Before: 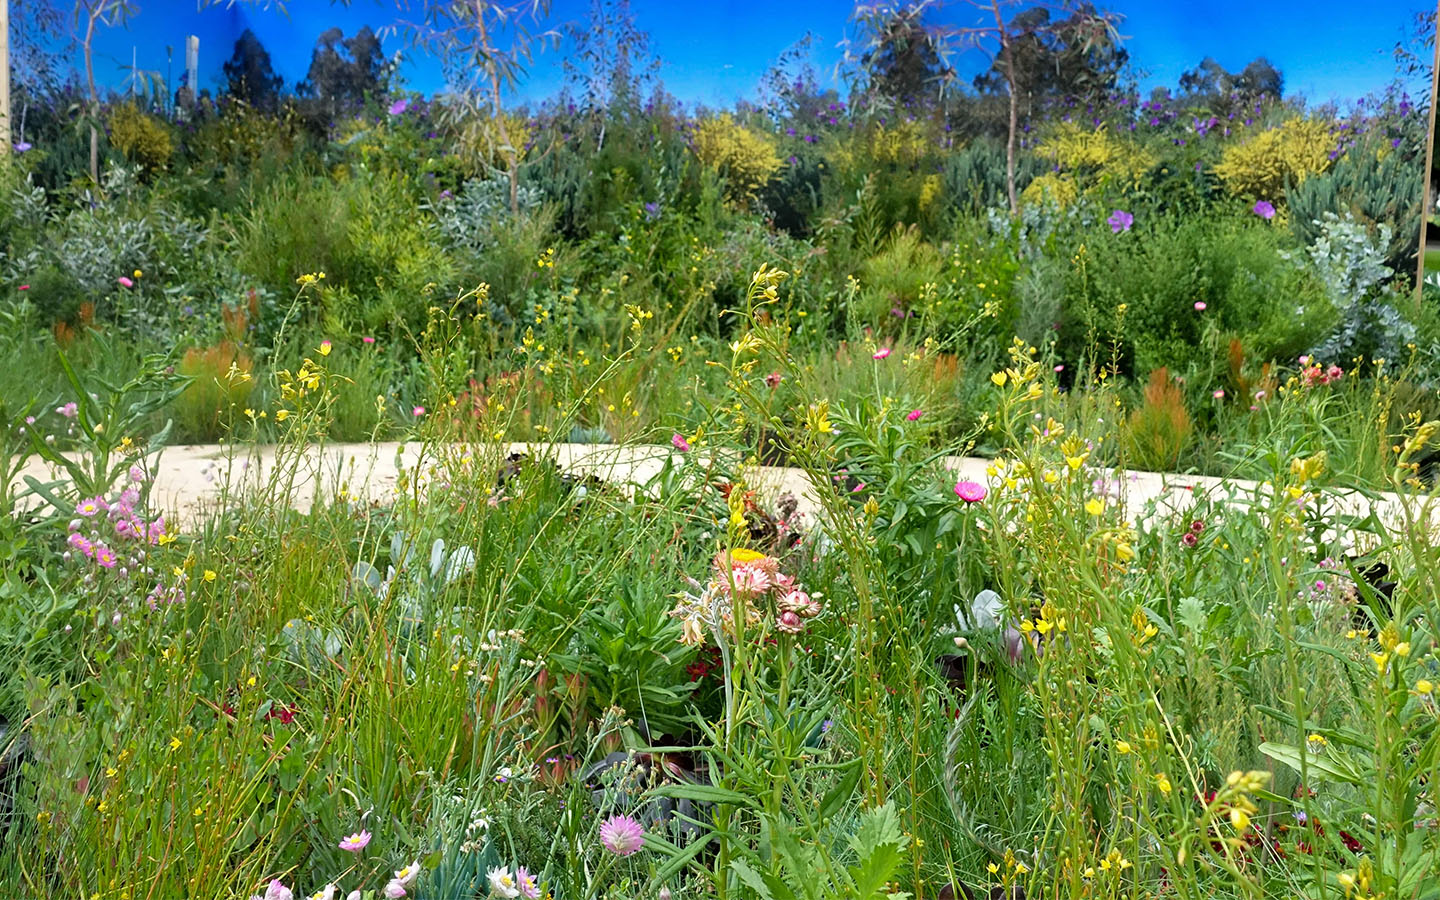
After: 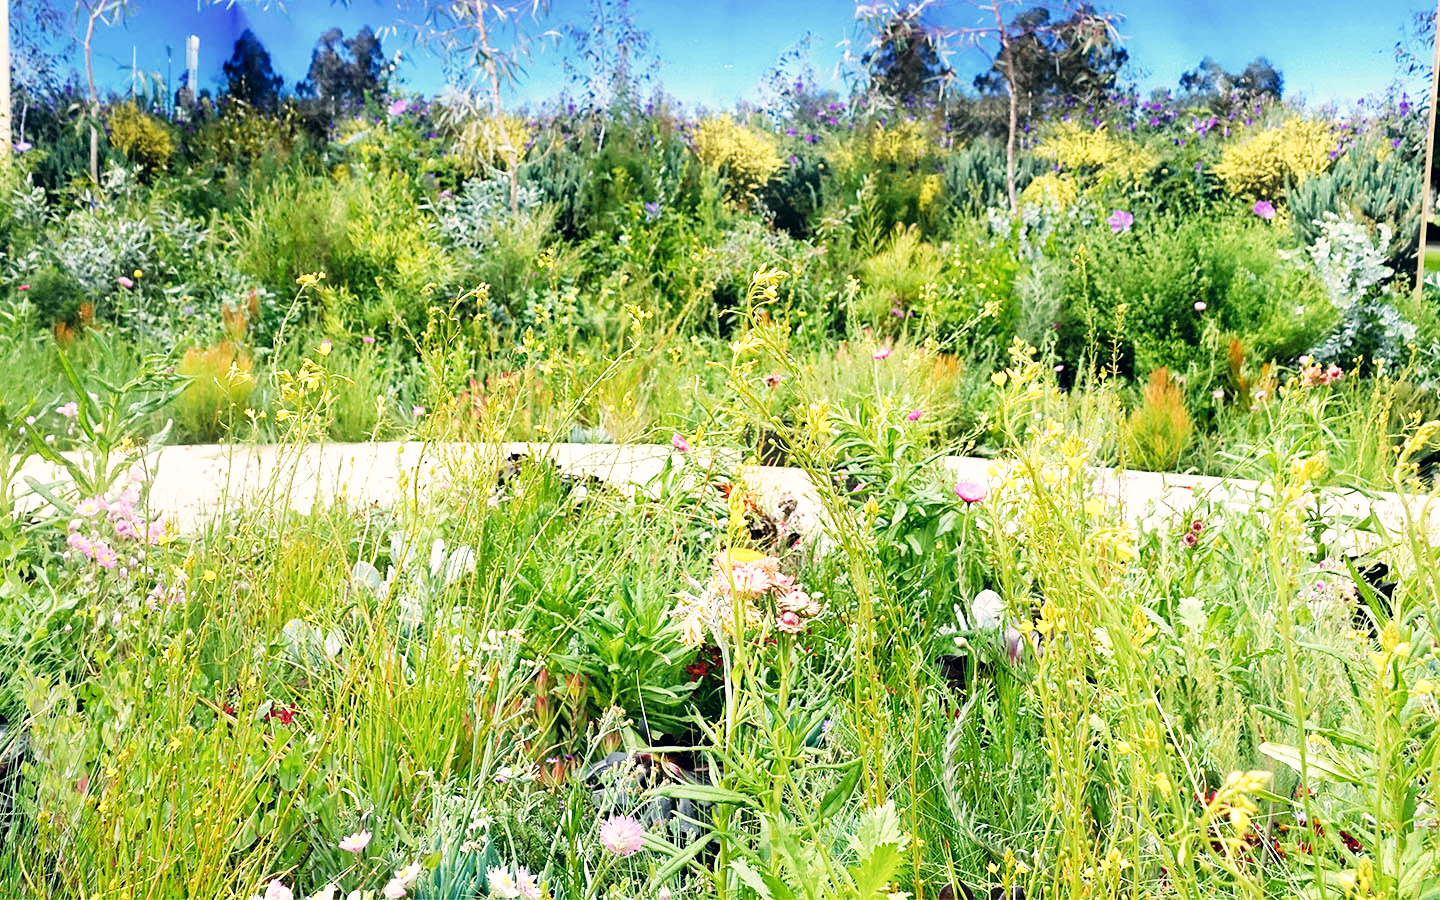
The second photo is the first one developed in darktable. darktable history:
base curve: curves: ch0 [(0, 0) (0.007, 0.004) (0.027, 0.03) (0.046, 0.07) (0.207, 0.54) (0.442, 0.872) (0.673, 0.972) (1, 1)], preserve colors none
color correction: highlights a* 2.91, highlights b* 5, shadows a* -2.04, shadows b* -4.91, saturation 0.797
